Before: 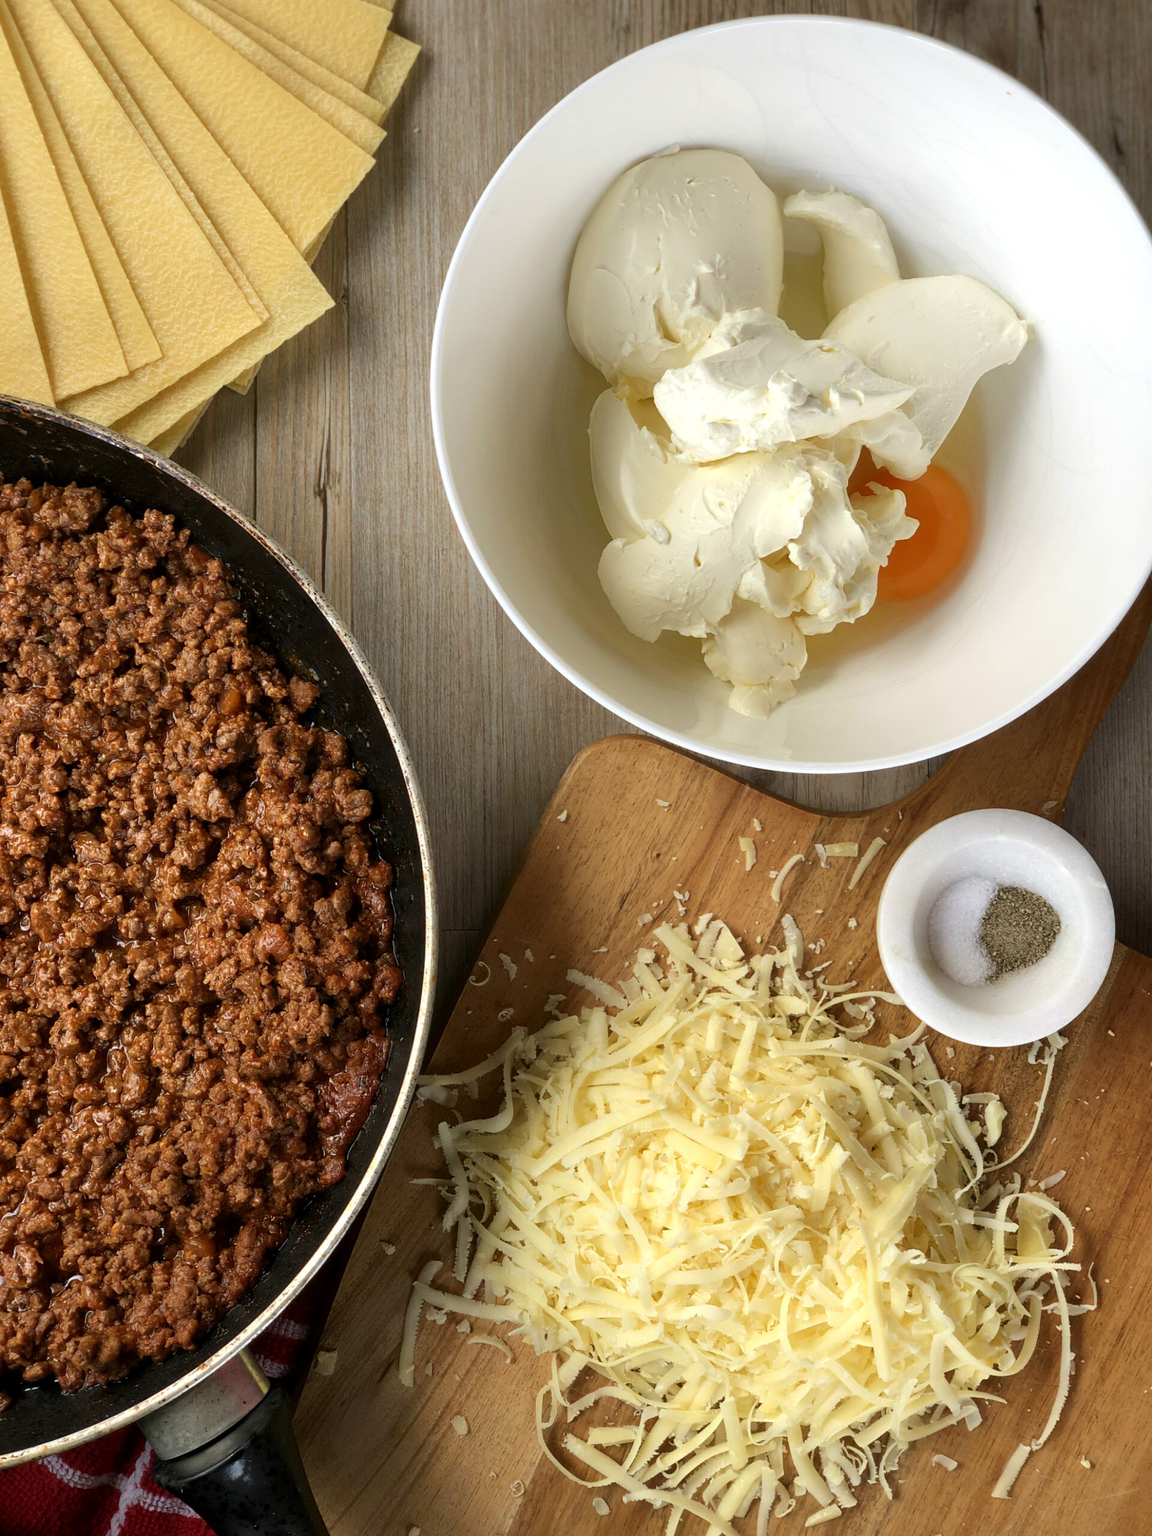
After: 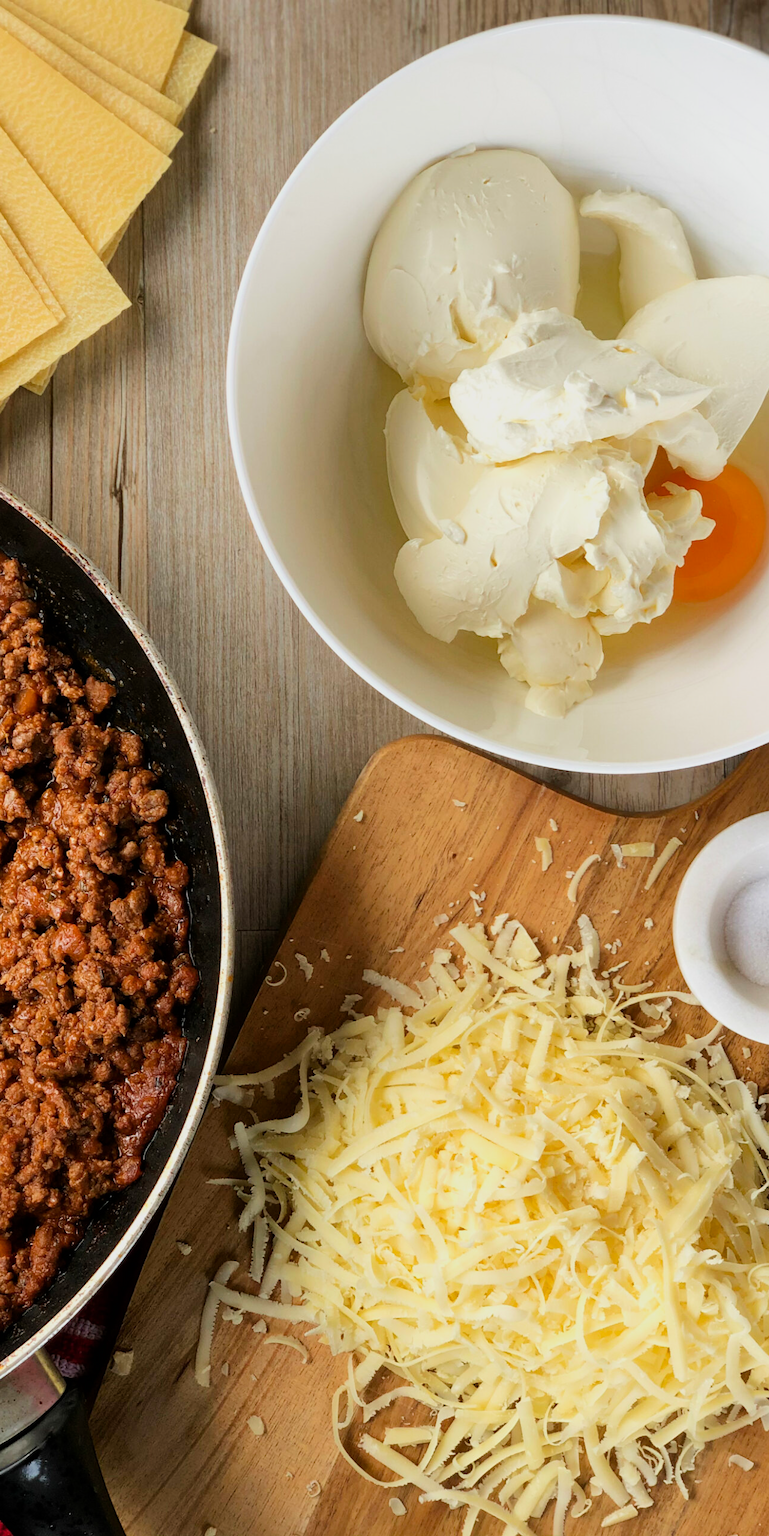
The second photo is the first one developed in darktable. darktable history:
exposure: exposure 0.574 EV, compensate highlight preservation false
filmic rgb: black relative exposure -7.5 EV, white relative exposure 5 EV, hardness 3.31, contrast 1.3, contrast in shadows safe
tone equalizer: -8 EV 0.25 EV, -7 EV 0.417 EV, -6 EV 0.417 EV, -5 EV 0.25 EV, -3 EV -0.25 EV, -2 EV -0.417 EV, -1 EV -0.417 EV, +0 EV -0.25 EV, edges refinement/feathering 500, mask exposure compensation -1.57 EV, preserve details guided filter
crop and rotate: left 17.732%, right 15.423%
